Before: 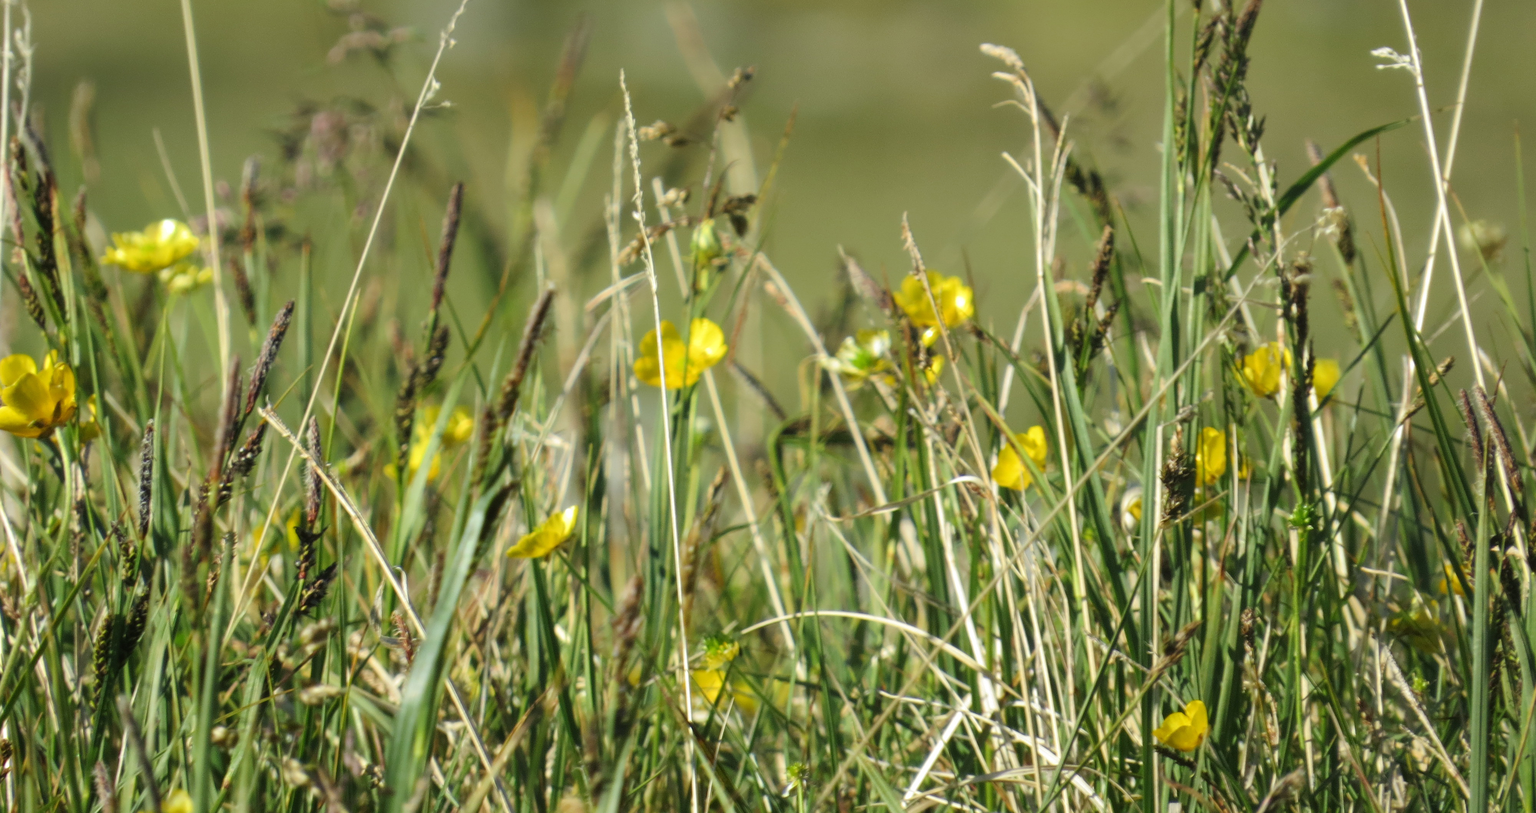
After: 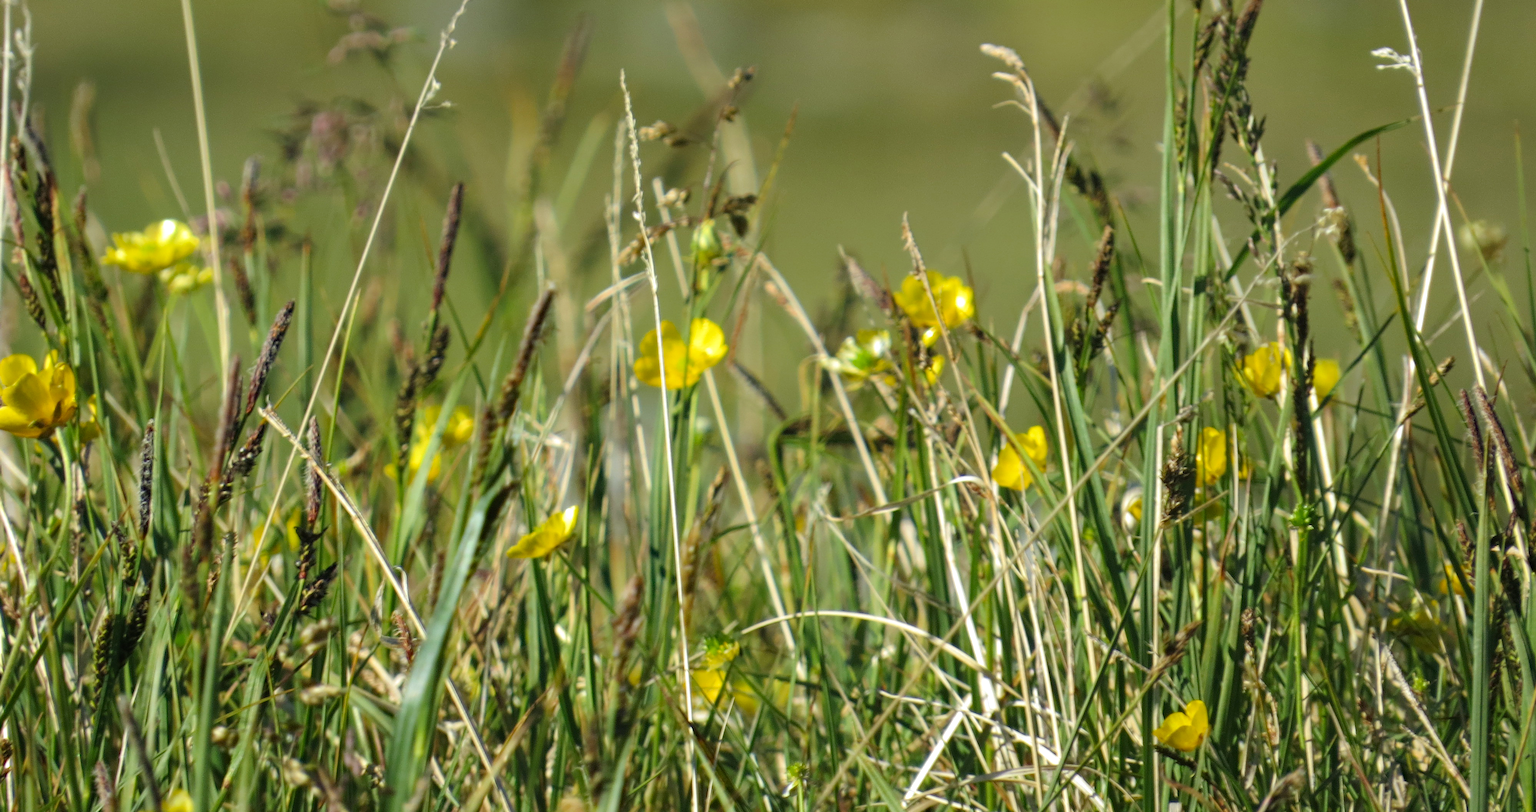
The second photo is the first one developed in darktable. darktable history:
haze removal: strength 0.278, distance 0.257, compatibility mode true, adaptive false
